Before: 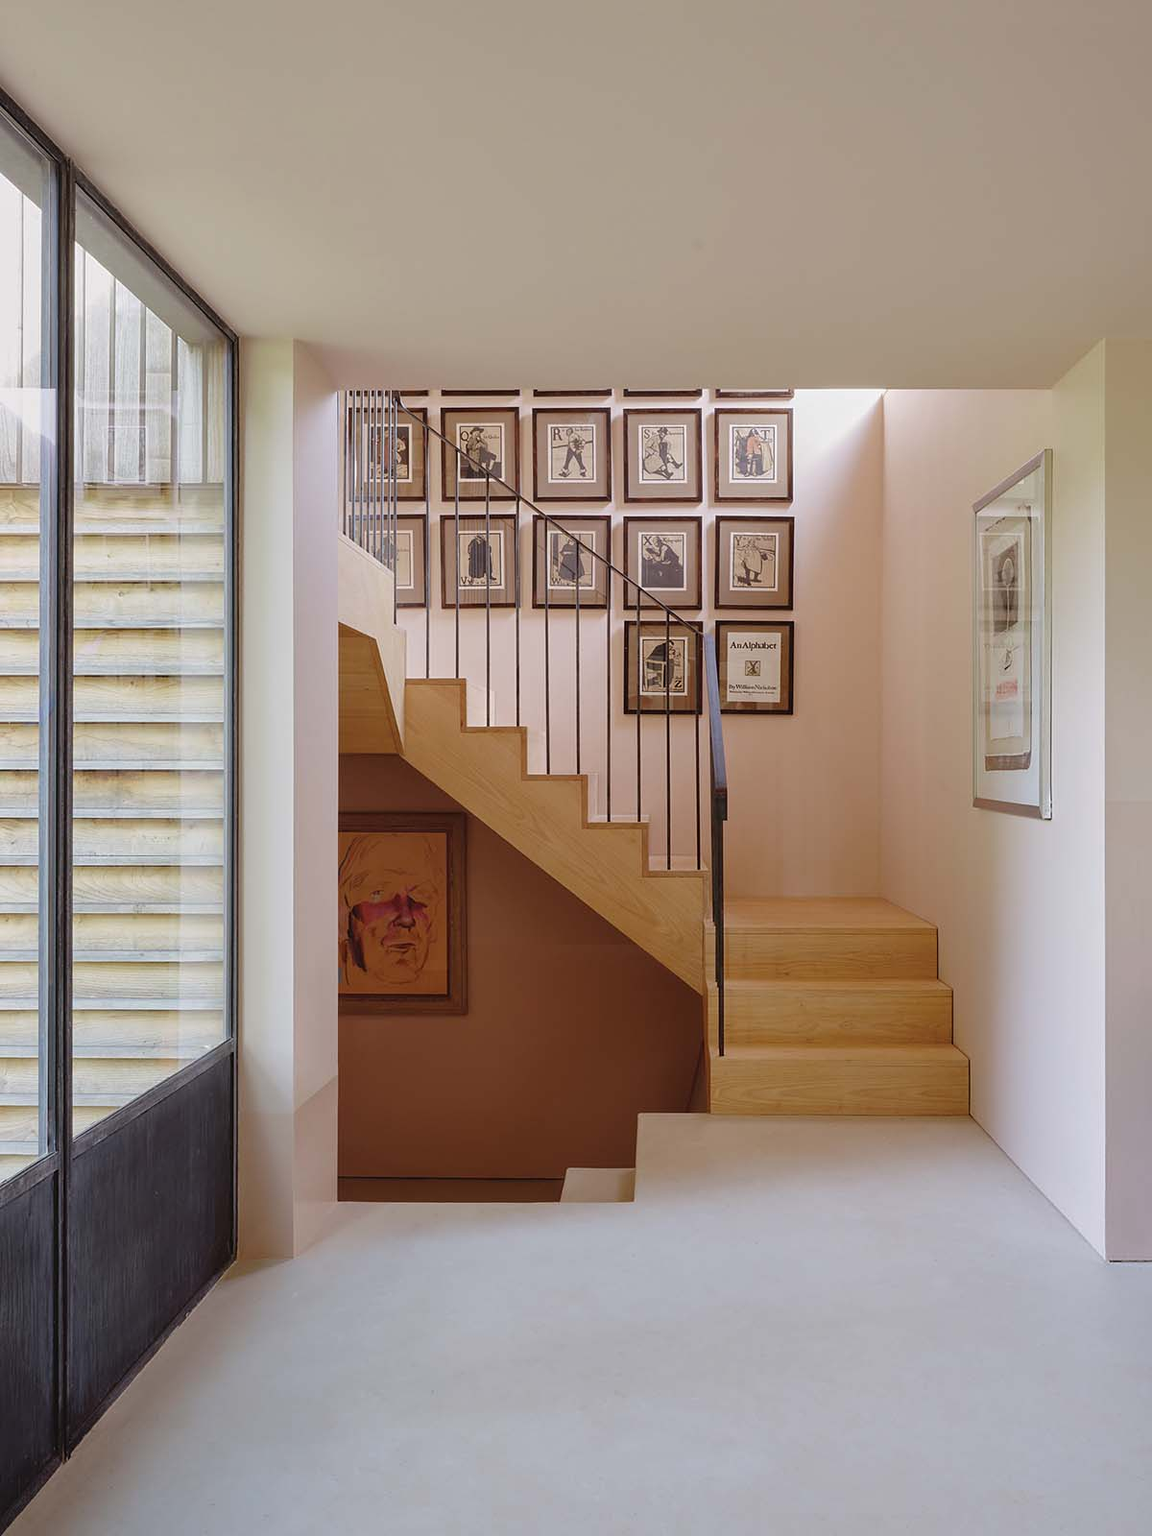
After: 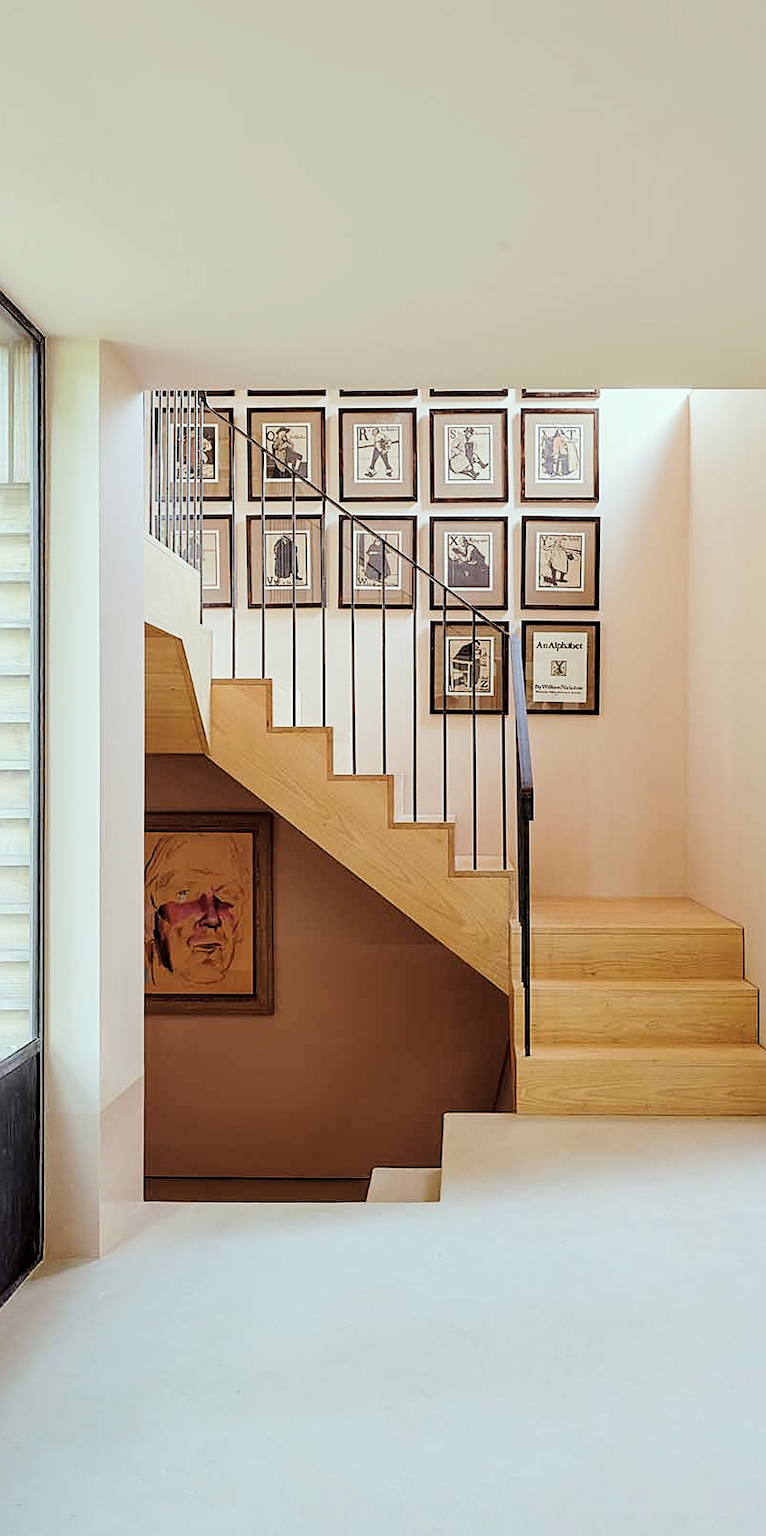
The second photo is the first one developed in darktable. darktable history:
crop: left 16.899%, right 16.556%
local contrast: highlights 100%, shadows 100%, detail 120%, midtone range 0.2
color correction: highlights a* -6.69, highlights b* 0.49
sharpen: on, module defaults
exposure: black level correction 0, exposure 1.1 EV, compensate exposure bias true, compensate highlight preservation false
filmic rgb: black relative exposure -5 EV, hardness 2.88, contrast 1.3, highlights saturation mix -30%
white balance: emerald 1
